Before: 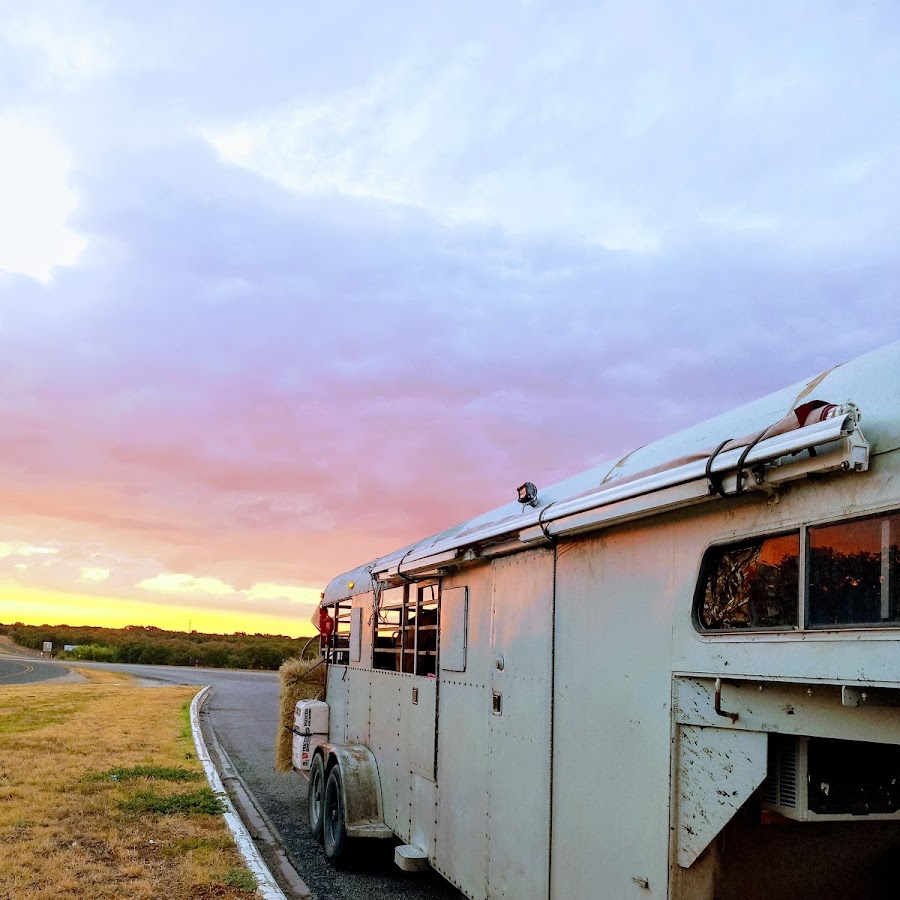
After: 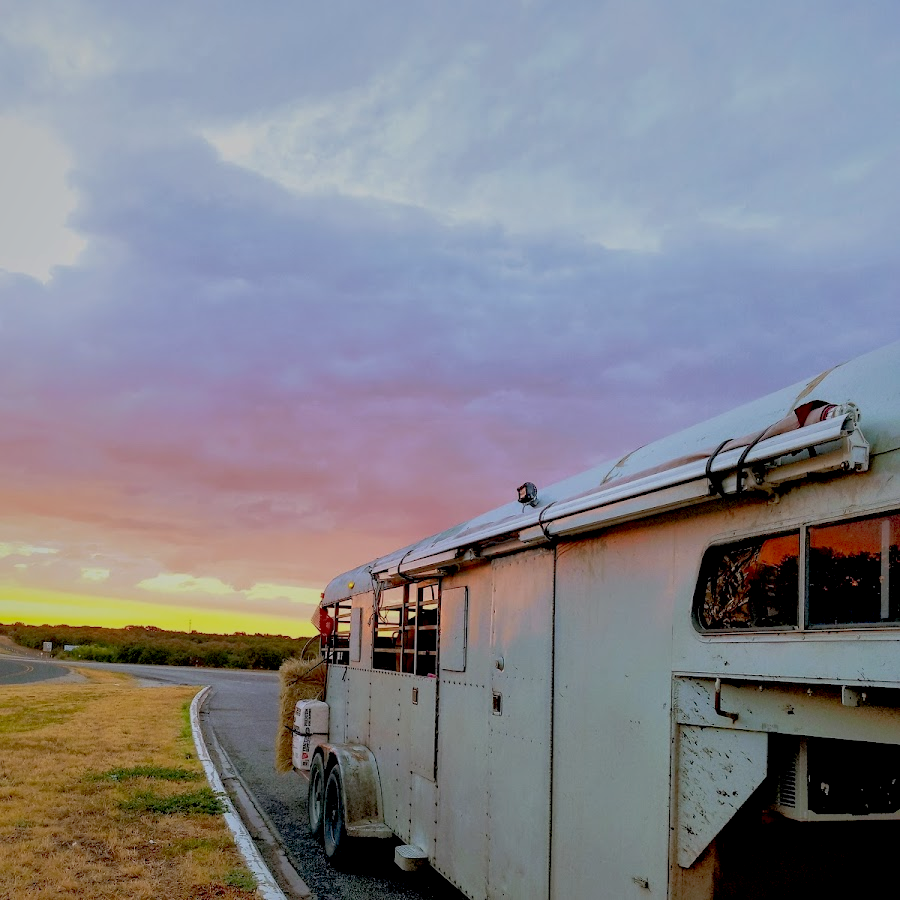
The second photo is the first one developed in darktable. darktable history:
shadows and highlights: shadows 59.63, highlights -59.75
exposure: black level correction 0.011, exposure -0.483 EV, compensate exposure bias true, compensate highlight preservation false
